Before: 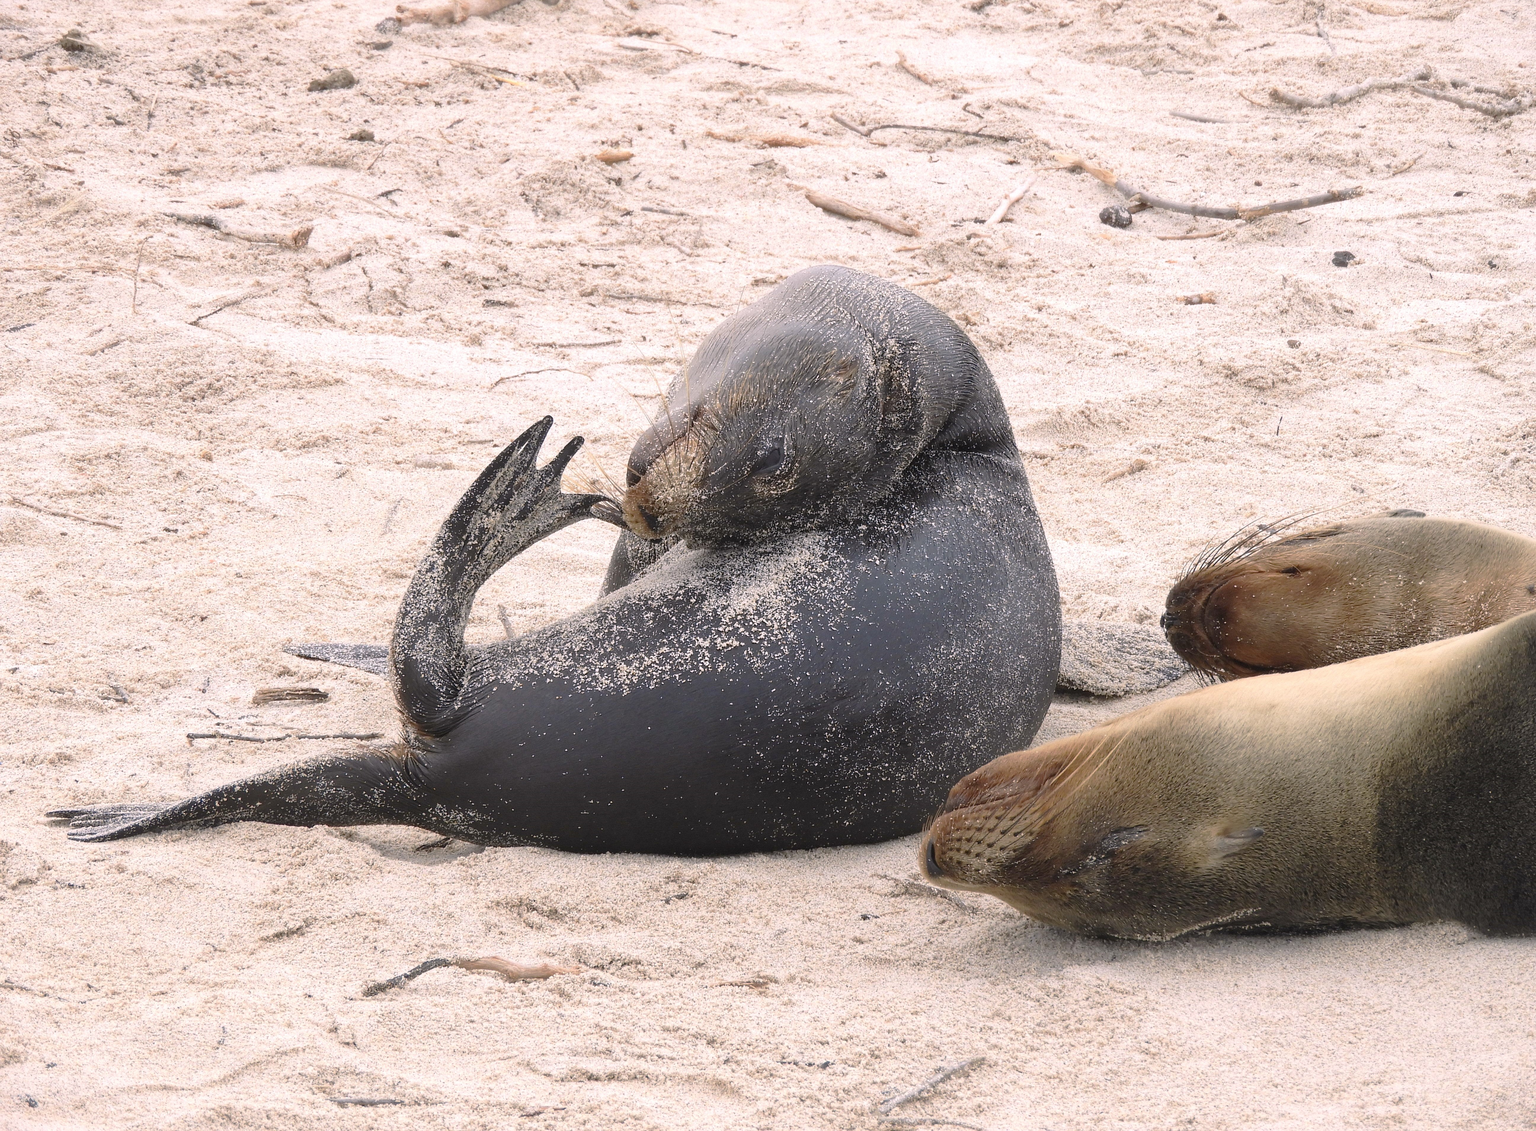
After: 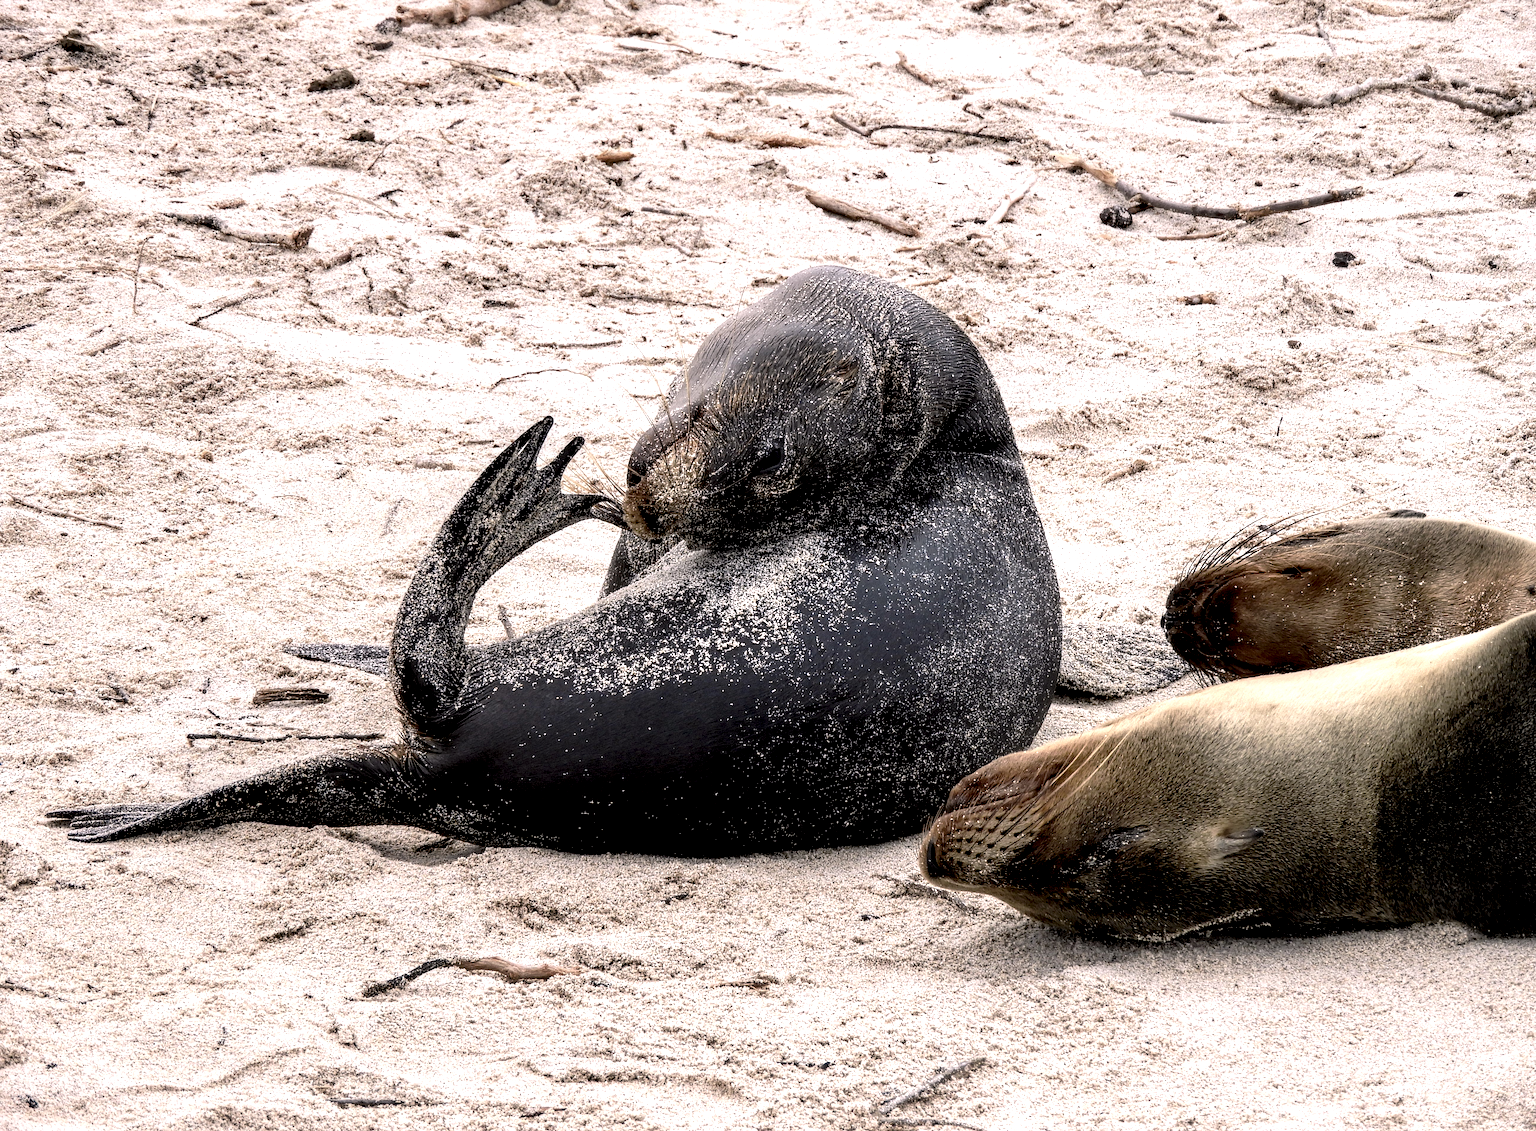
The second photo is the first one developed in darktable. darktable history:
local contrast: shadows 159%, detail 226%
